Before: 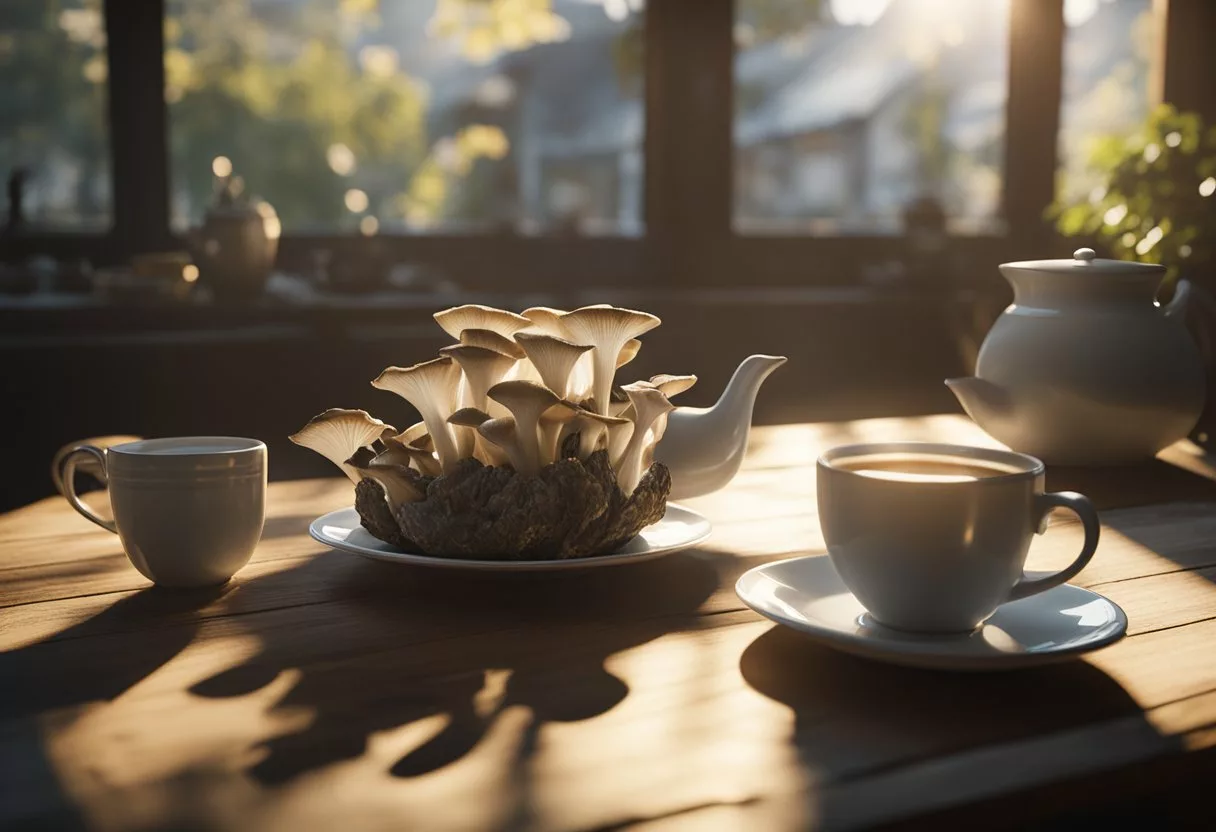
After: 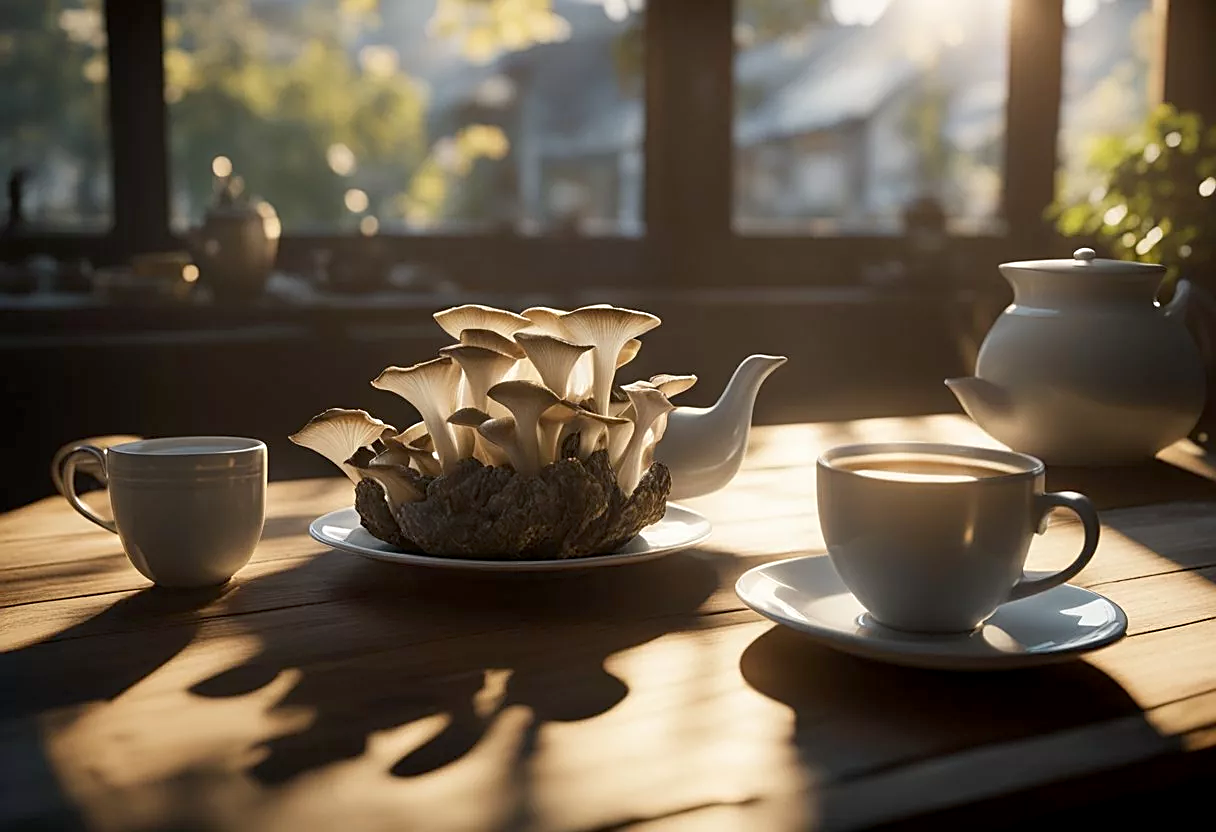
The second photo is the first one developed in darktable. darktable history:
sharpen: on, module defaults
exposure: black level correction 0.005, exposure 0.005 EV, compensate highlight preservation false
